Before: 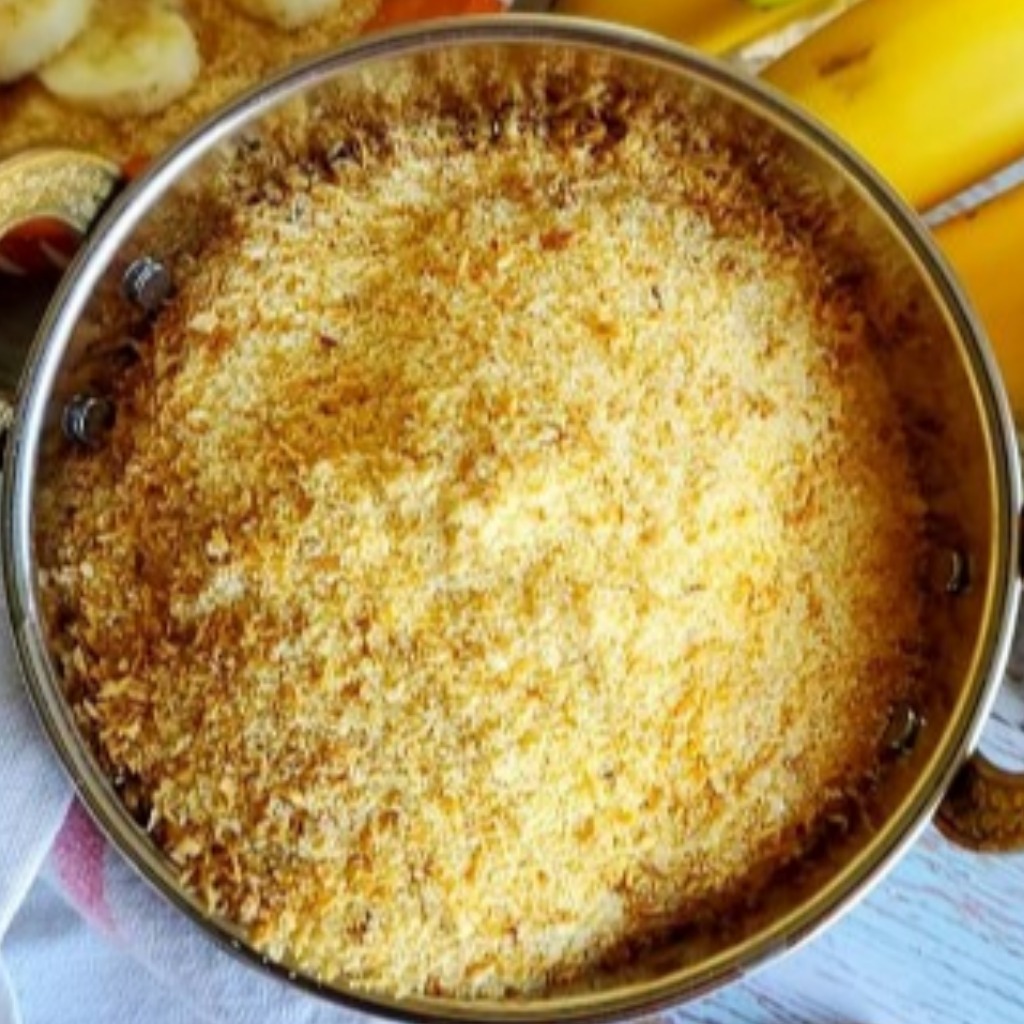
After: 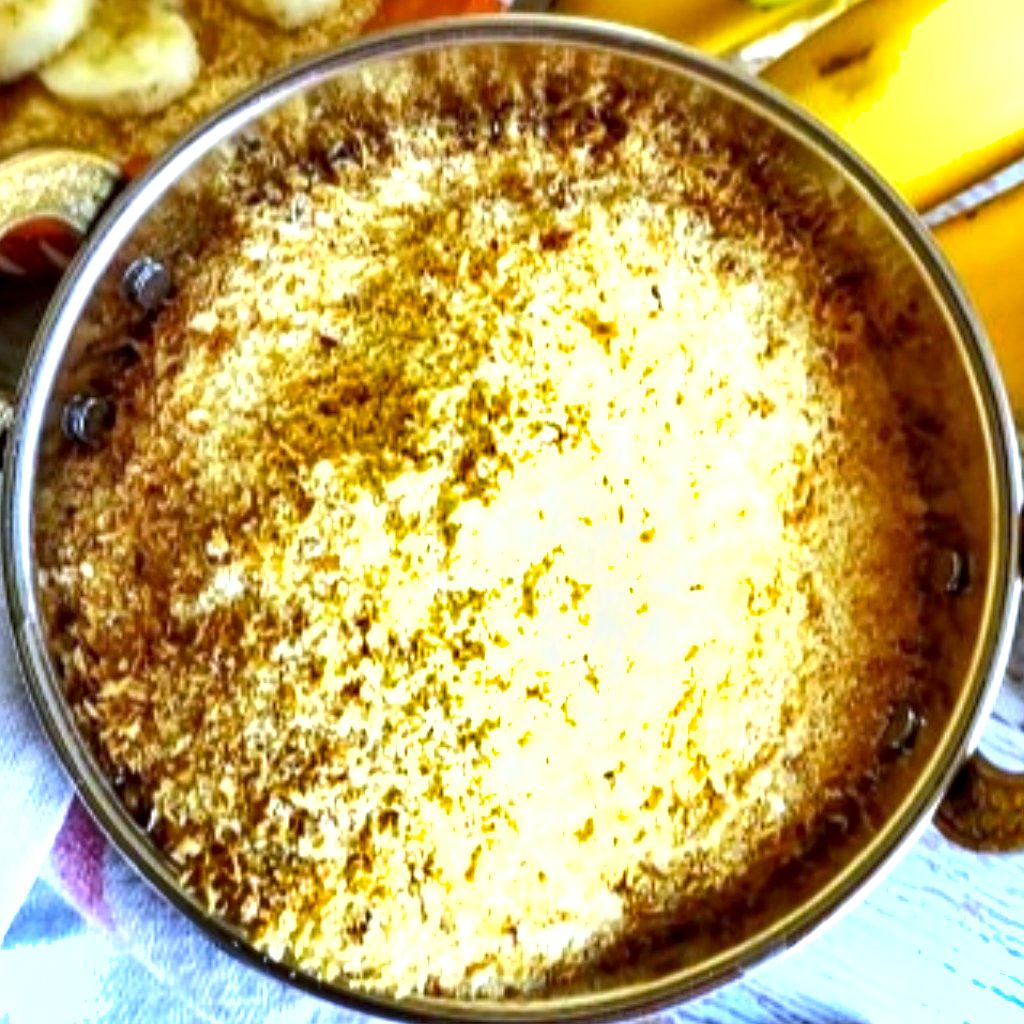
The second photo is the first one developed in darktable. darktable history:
exposure: exposure 0.95 EV, compensate highlight preservation false
shadows and highlights: soften with gaussian
local contrast: shadows 94%
white balance: red 0.948, green 1.02, blue 1.176
